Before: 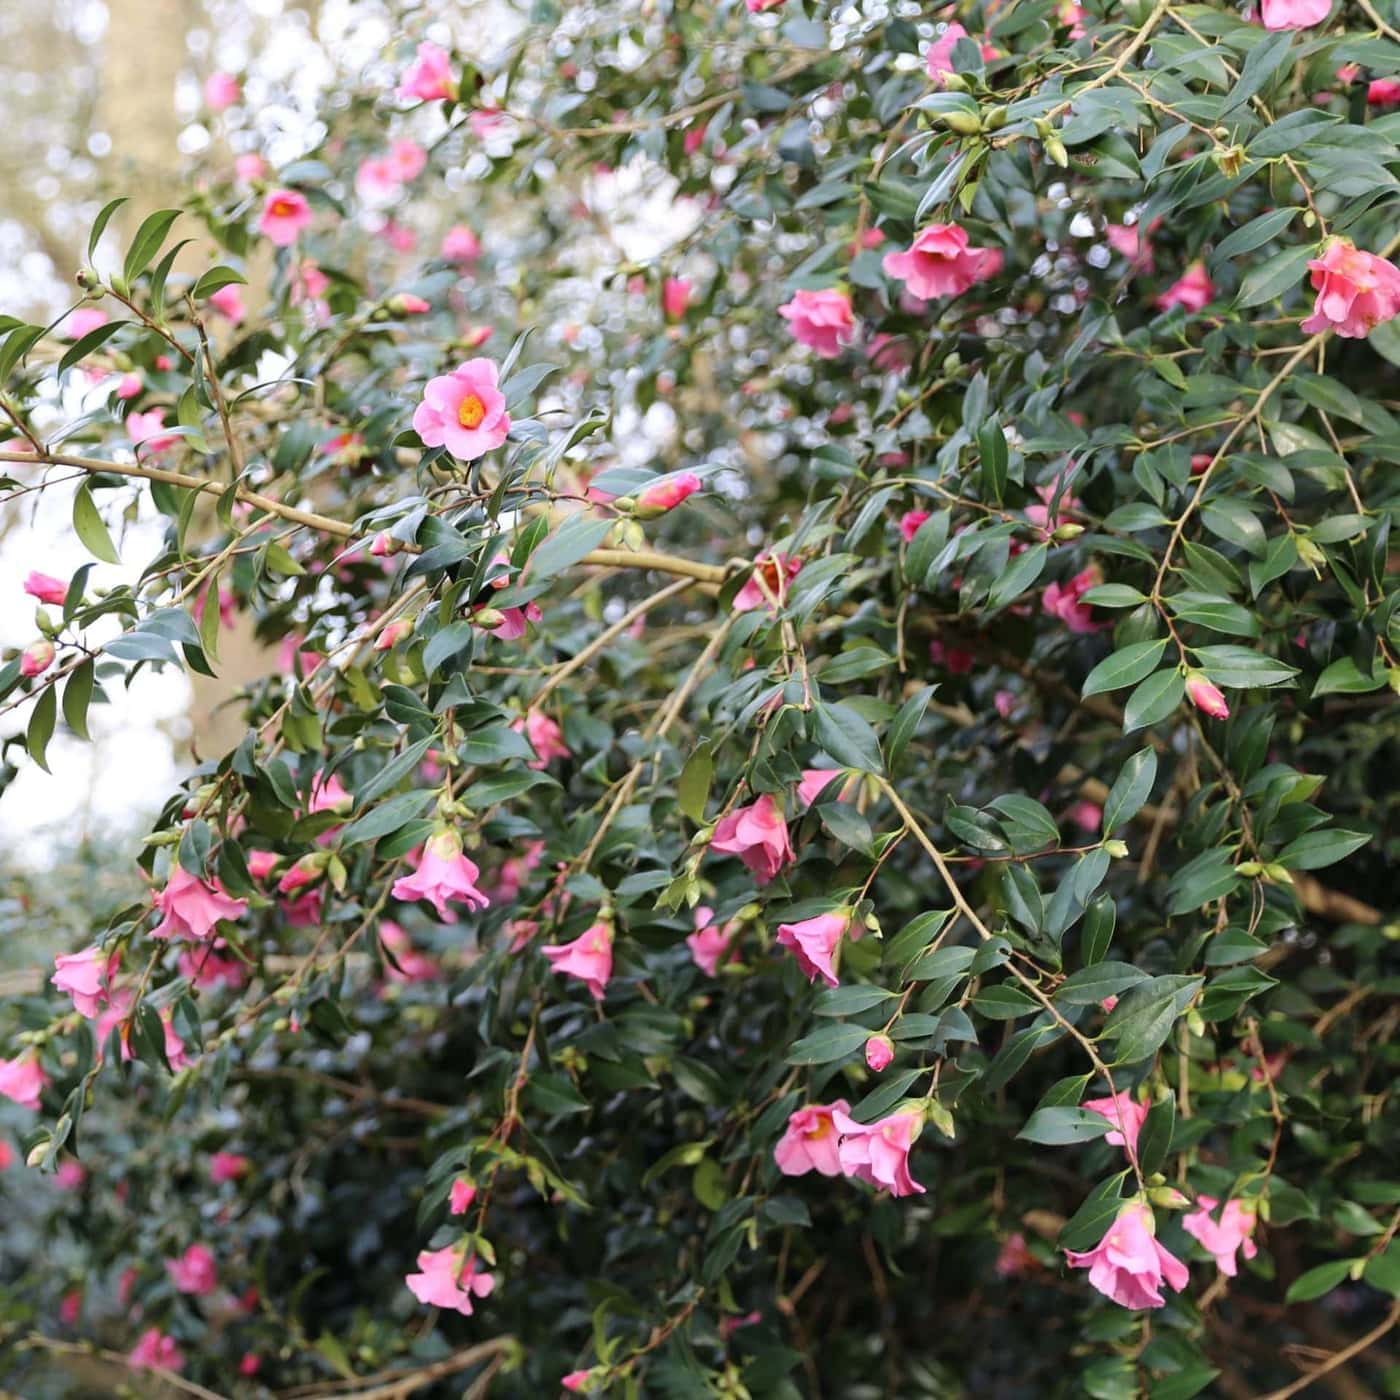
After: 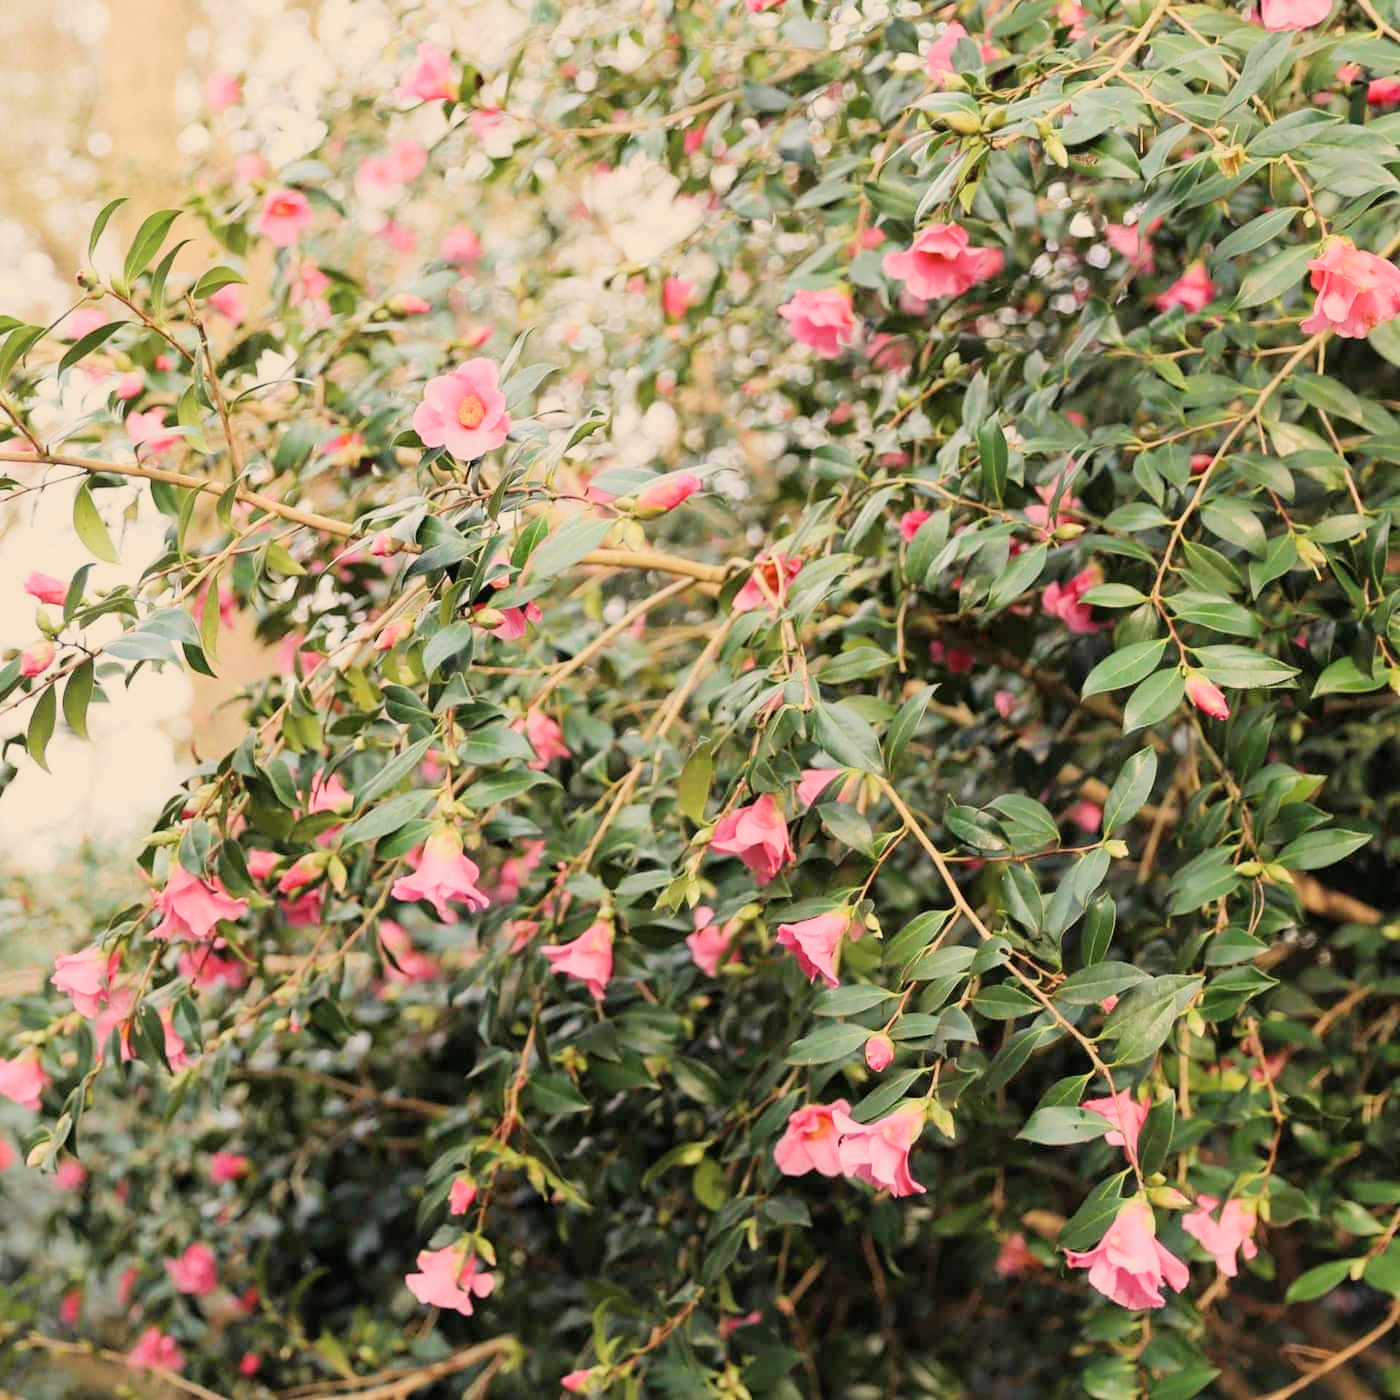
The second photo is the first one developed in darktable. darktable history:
white balance: red 1.123, blue 0.83
exposure: black level correction 0, exposure 0.9 EV, compensate highlight preservation false
filmic rgb: black relative exposure -16 EV, white relative exposure 6.12 EV, hardness 5.22
